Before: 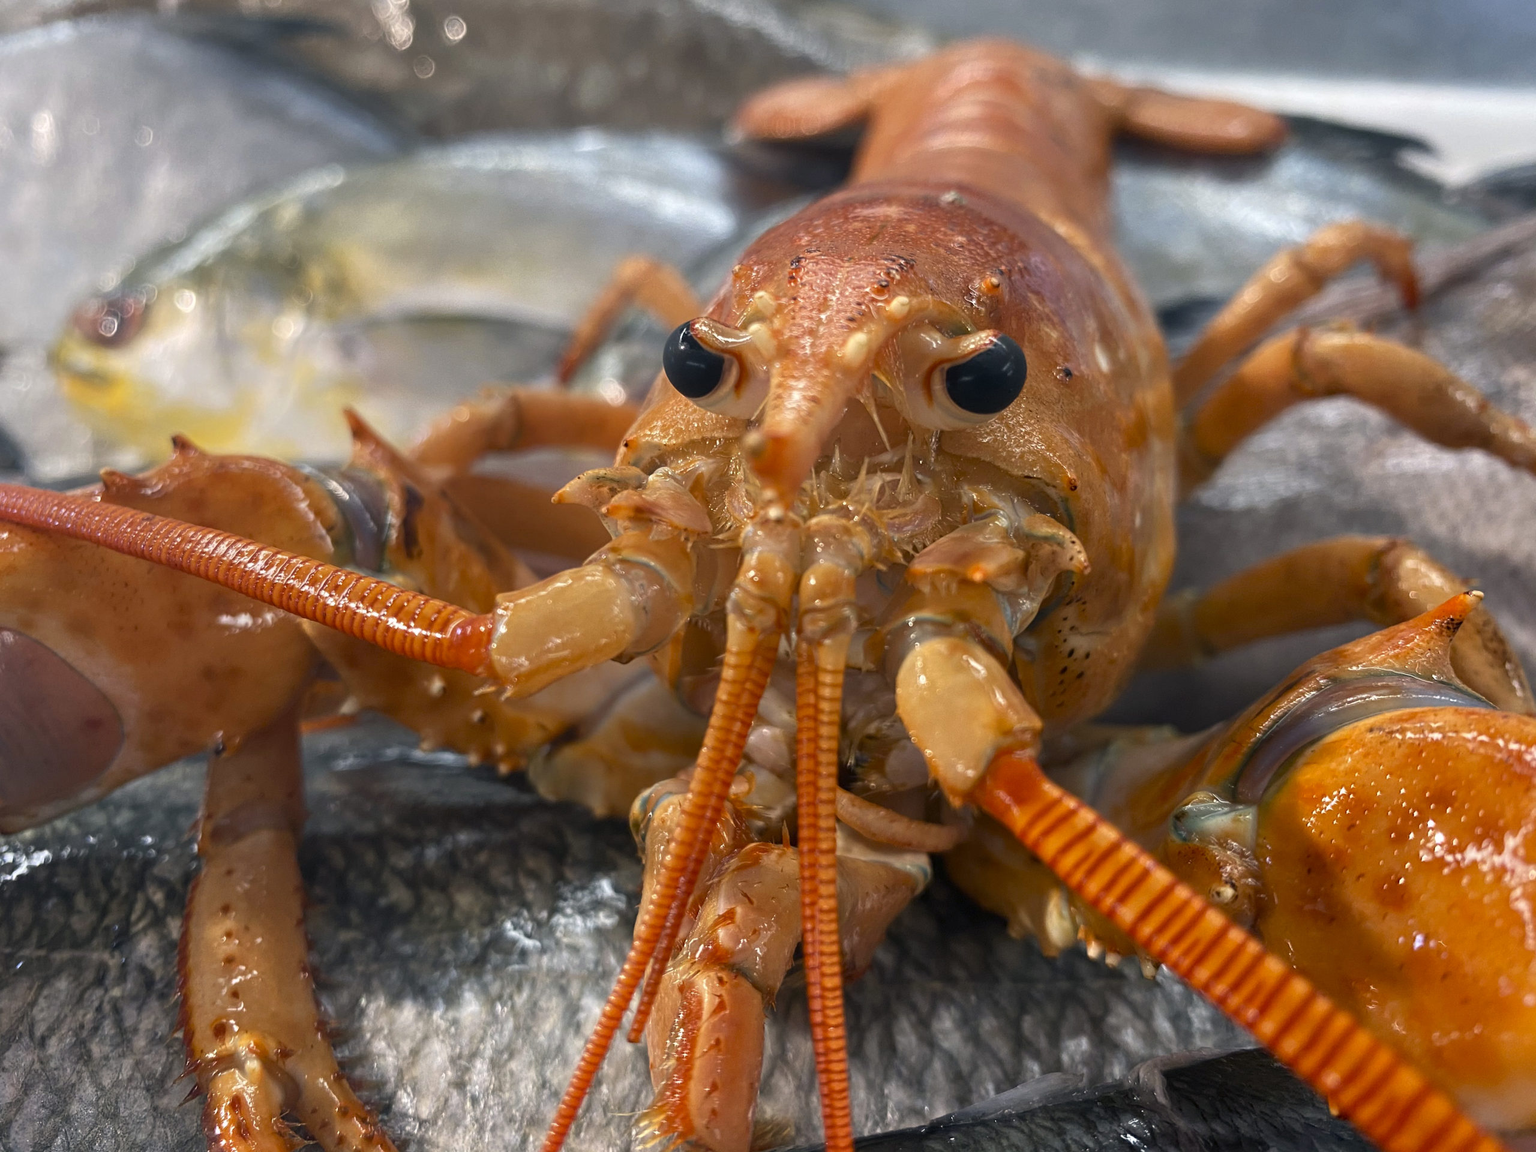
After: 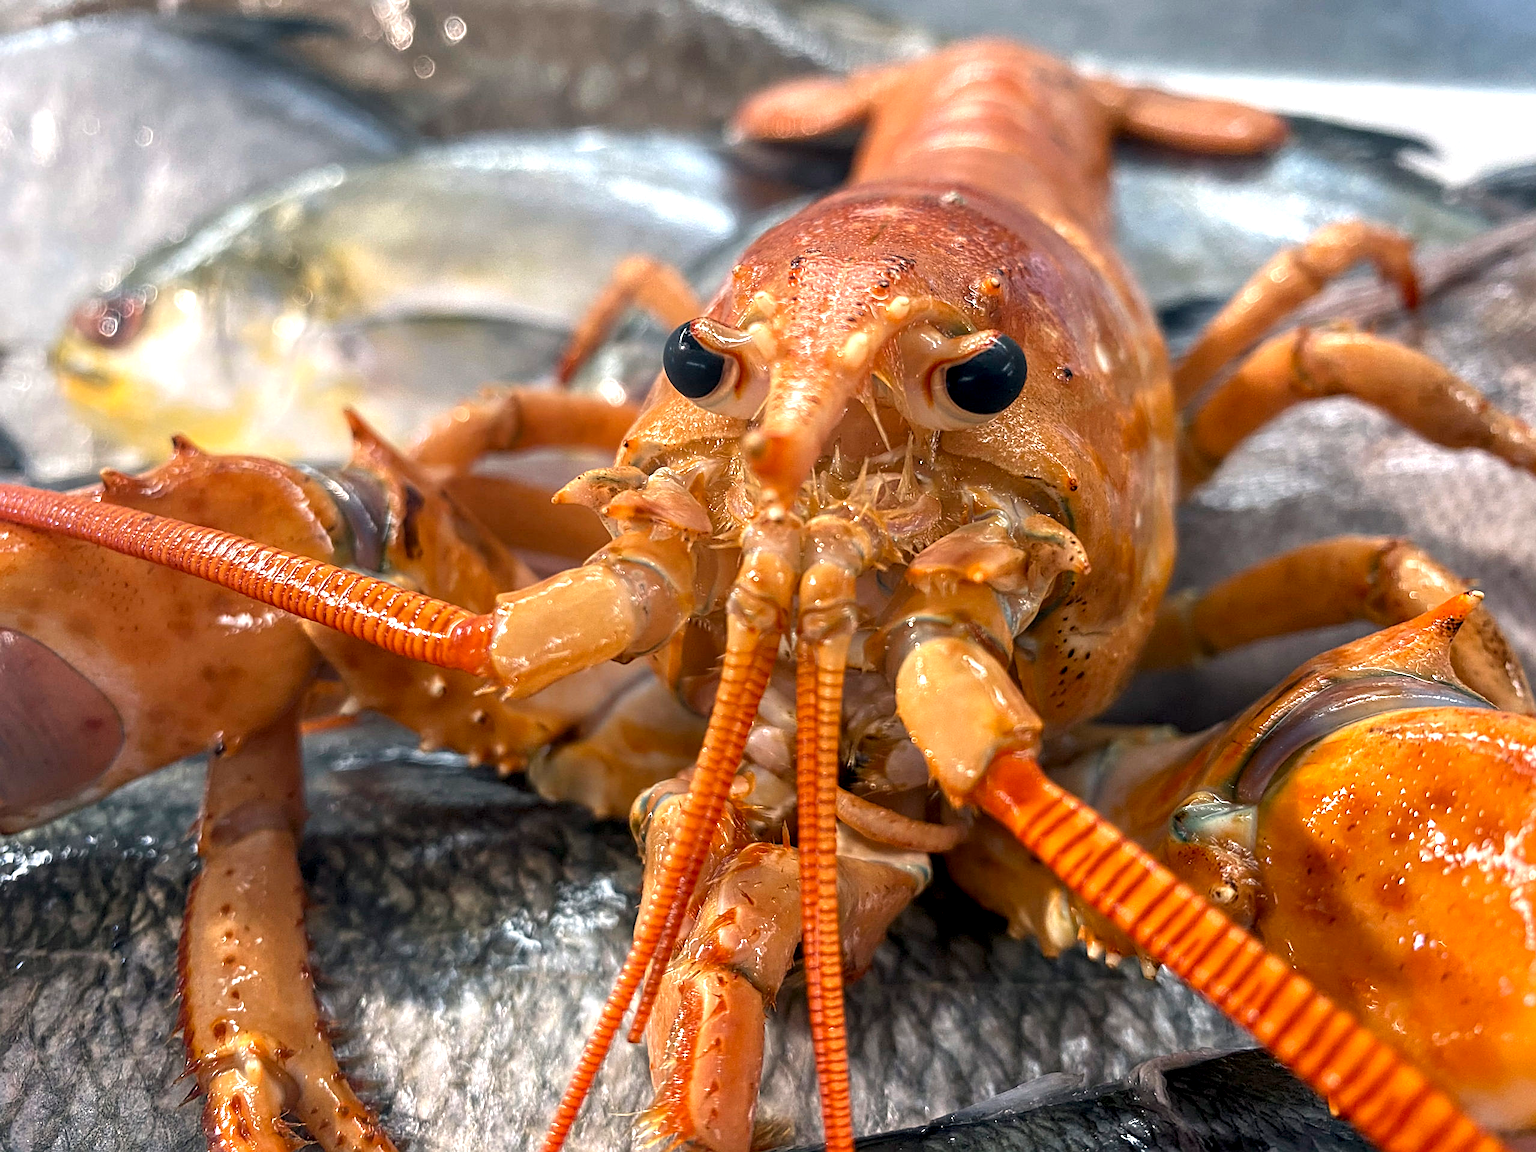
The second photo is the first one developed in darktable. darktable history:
exposure: black level correction 0.001, exposure 0.499 EV, compensate exposure bias true, compensate highlight preservation false
local contrast: detail 130%
sharpen: on, module defaults
